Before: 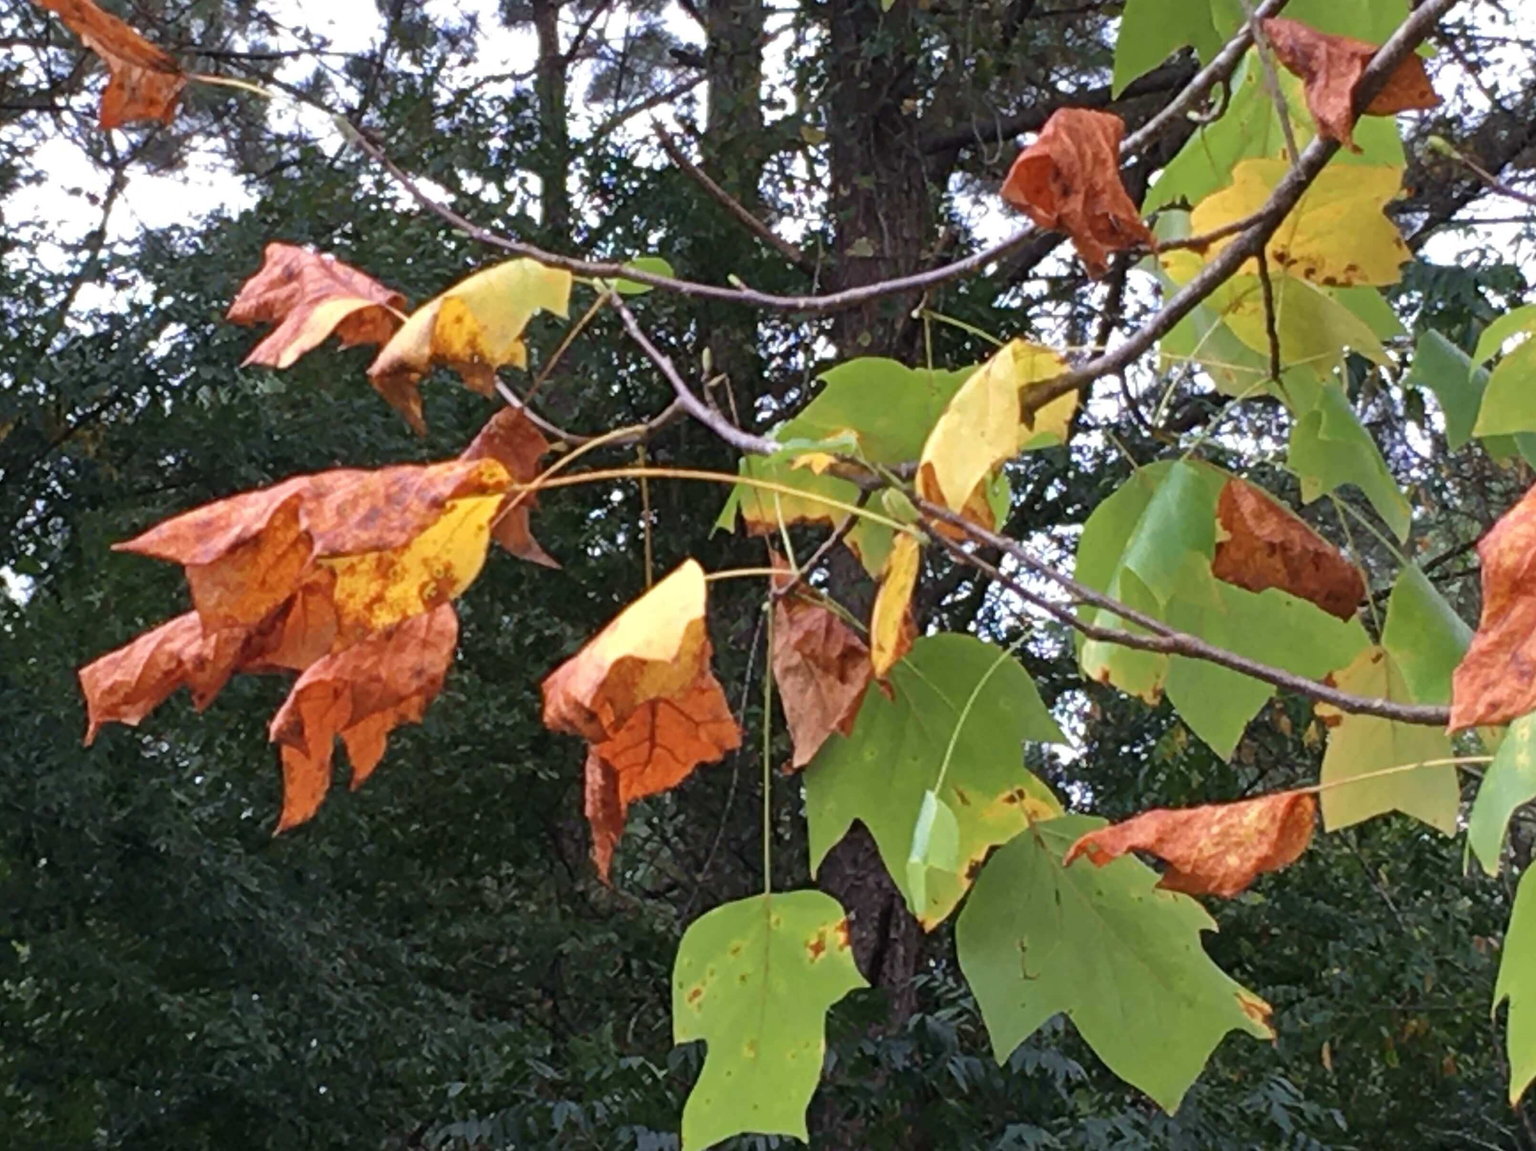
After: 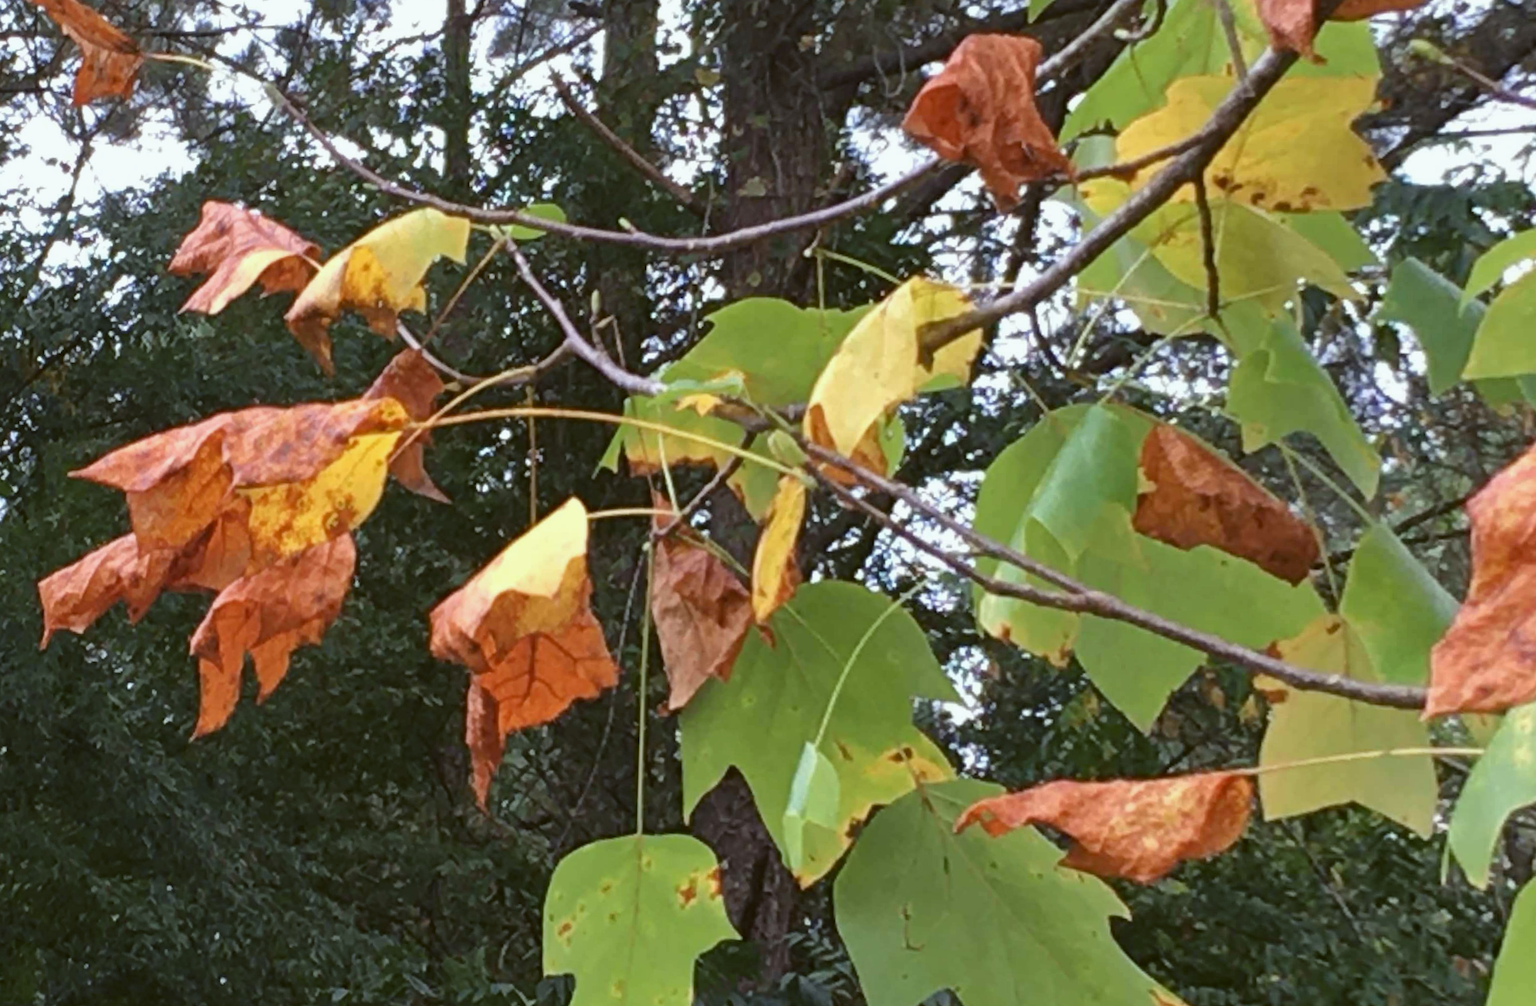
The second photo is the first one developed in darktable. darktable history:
color balance: lift [1.004, 1.002, 1.002, 0.998], gamma [1, 1.007, 1.002, 0.993], gain [1, 0.977, 1.013, 1.023], contrast -3.64%
rotate and perspective: rotation 1.69°, lens shift (vertical) -0.023, lens shift (horizontal) -0.291, crop left 0.025, crop right 0.988, crop top 0.092, crop bottom 0.842
